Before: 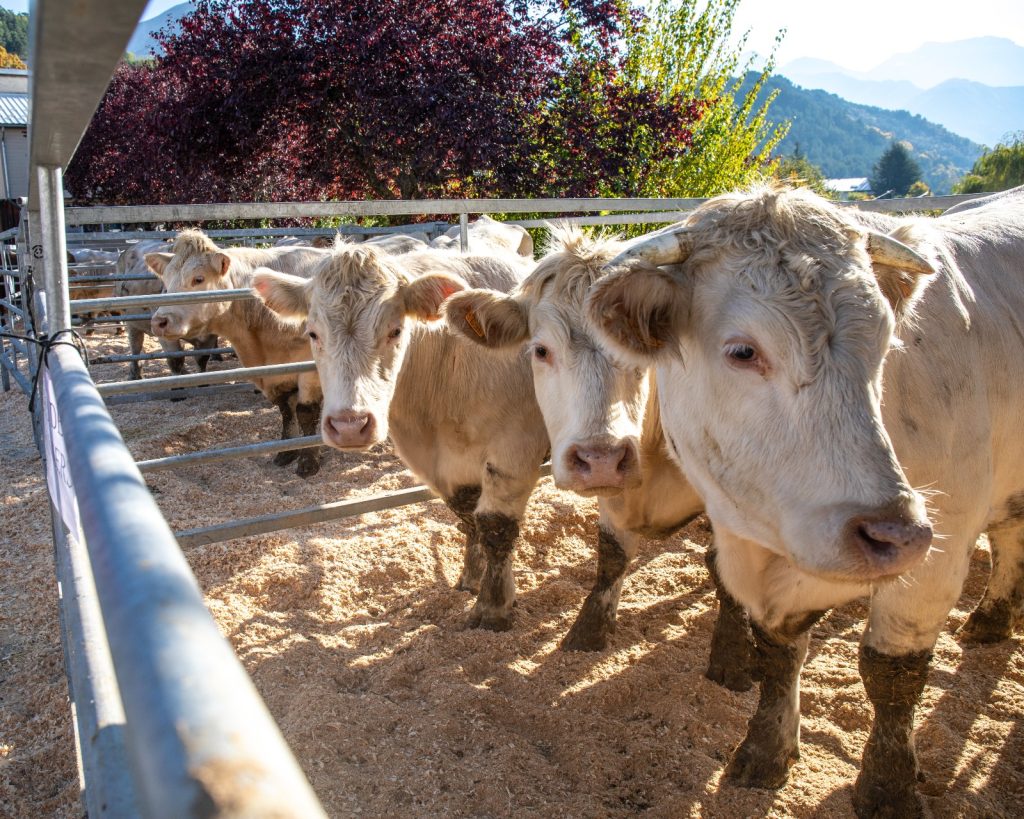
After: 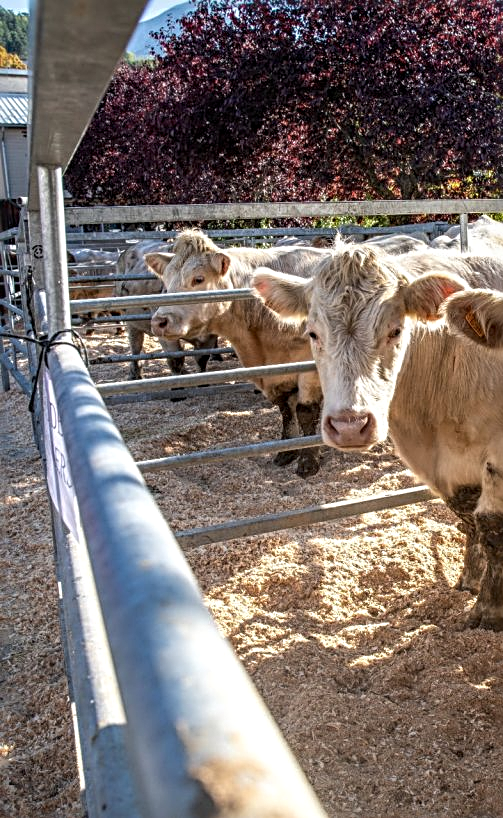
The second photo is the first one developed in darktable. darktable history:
local contrast: on, module defaults
crop and rotate: left 0%, top 0%, right 50.845%
sharpen: radius 3.119
